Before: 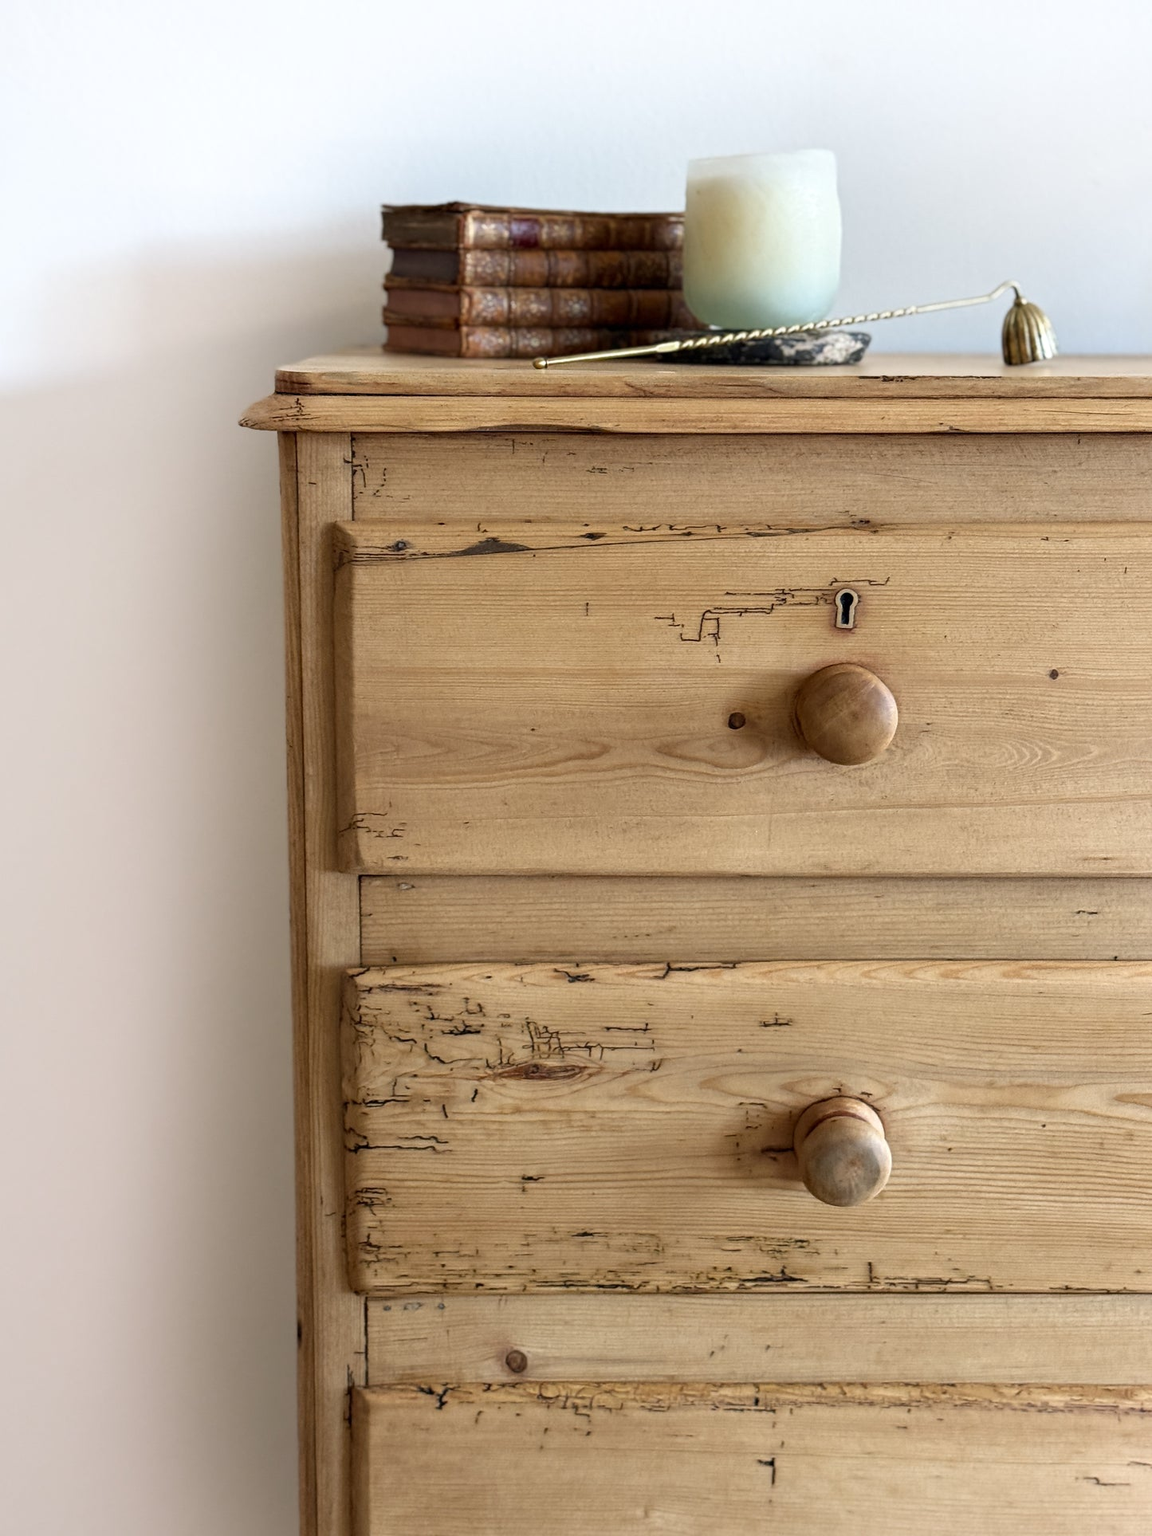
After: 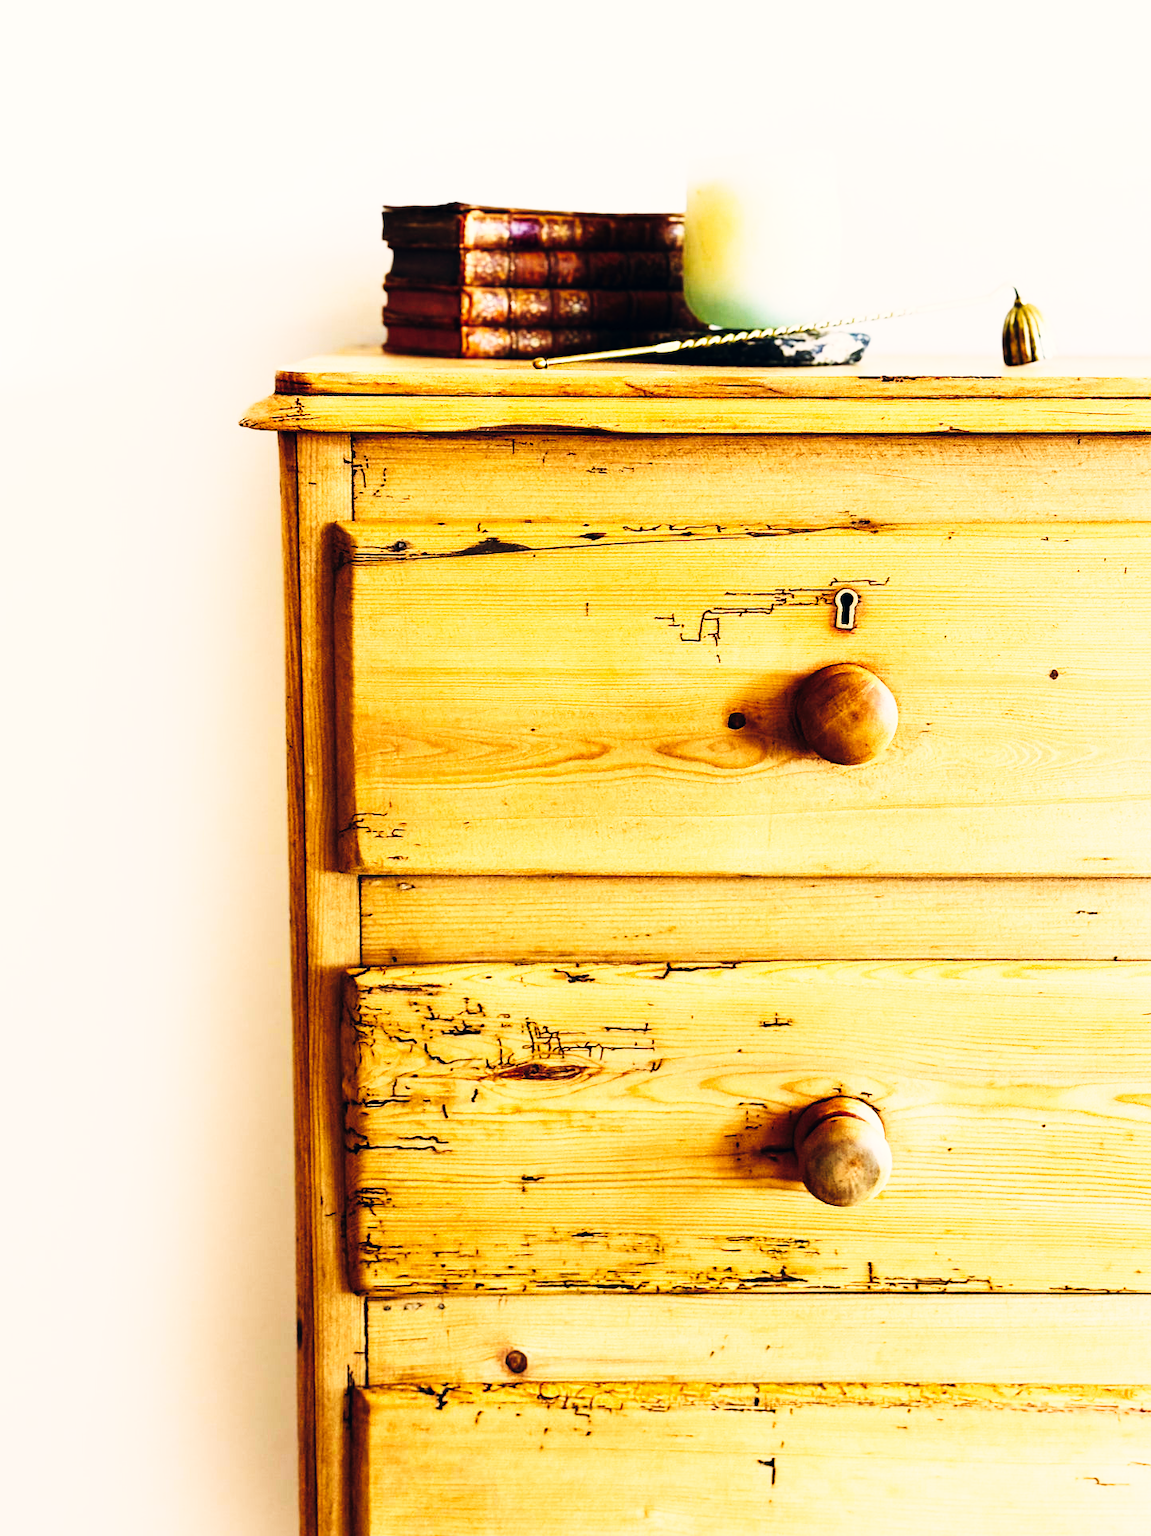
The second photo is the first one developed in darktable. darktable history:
contrast brightness saturation: contrast 0.2, brightness 0.2, saturation 0.8
tone curve: curves: ch0 [(0, 0) (0.003, 0.005) (0.011, 0.008) (0.025, 0.01) (0.044, 0.014) (0.069, 0.017) (0.1, 0.022) (0.136, 0.028) (0.177, 0.037) (0.224, 0.049) (0.277, 0.091) (0.335, 0.168) (0.399, 0.292) (0.468, 0.463) (0.543, 0.637) (0.623, 0.792) (0.709, 0.903) (0.801, 0.963) (0.898, 0.985) (1, 1)], preserve colors none
color correction: highlights a* 2.75, highlights b* 5, shadows a* -2.04, shadows b* -4.84, saturation 0.8
